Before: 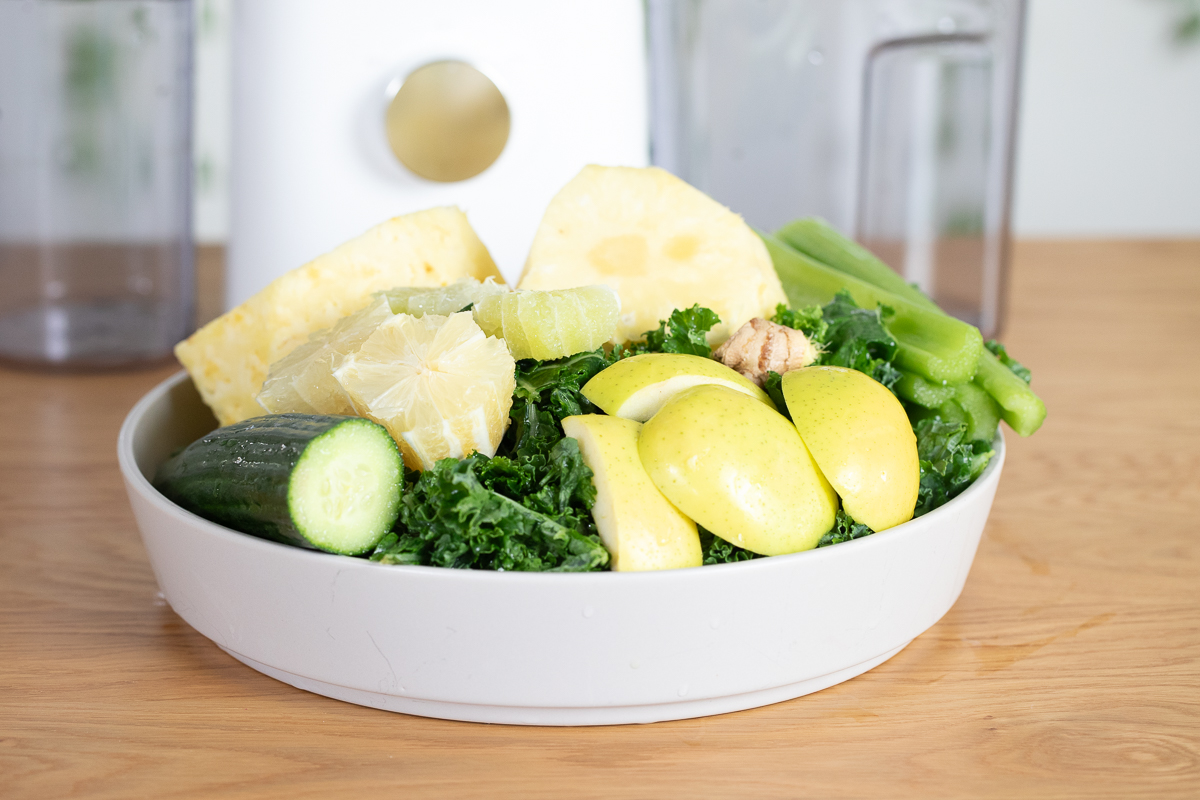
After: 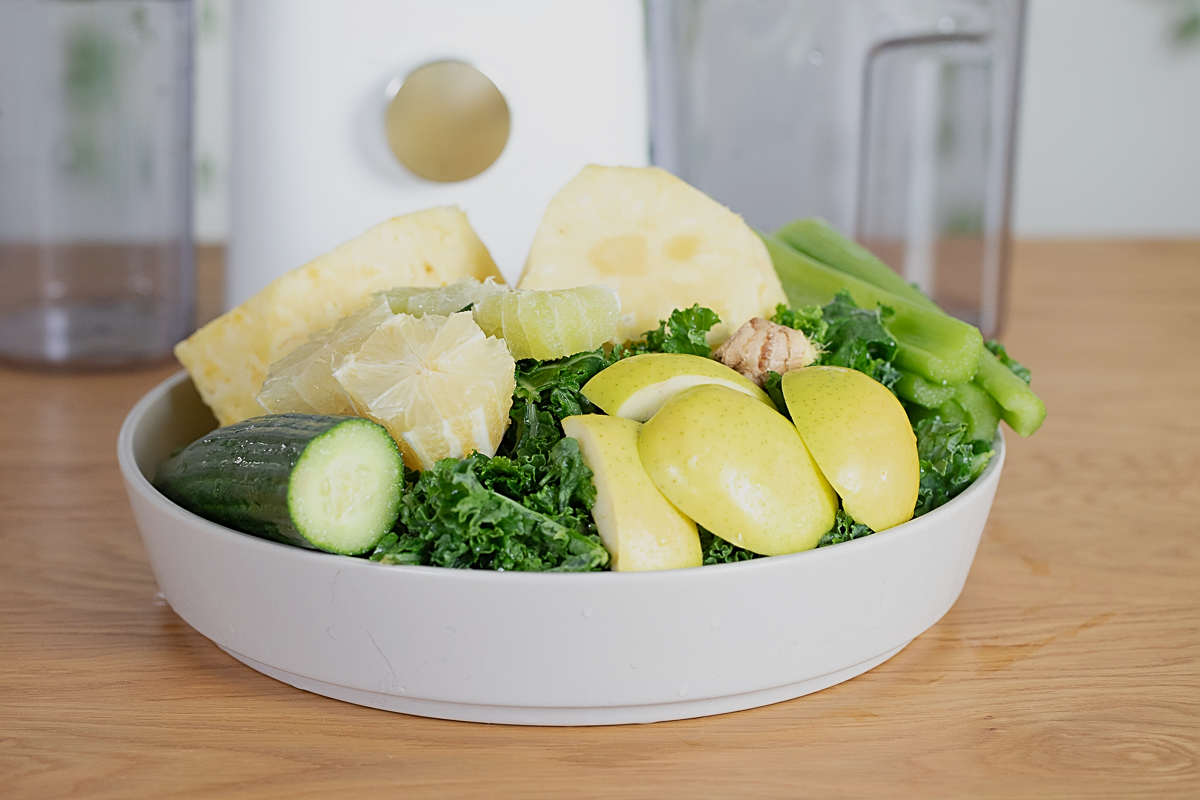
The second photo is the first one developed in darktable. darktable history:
sharpen: on, module defaults
tone equalizer: -8 EV 0.25 EV, -7 EV 0.417 EV, -6 EV 0.417 EV, -5 EV 0.25 EV, -3 EV -0.25 EV, -2 EV -0.417 EV, -1 EV -0.417 EV, +0 EV -0.25 EV, edges refinement/feathering 500, mask exposure compensation -1.57 EV, preserve details guided filter
